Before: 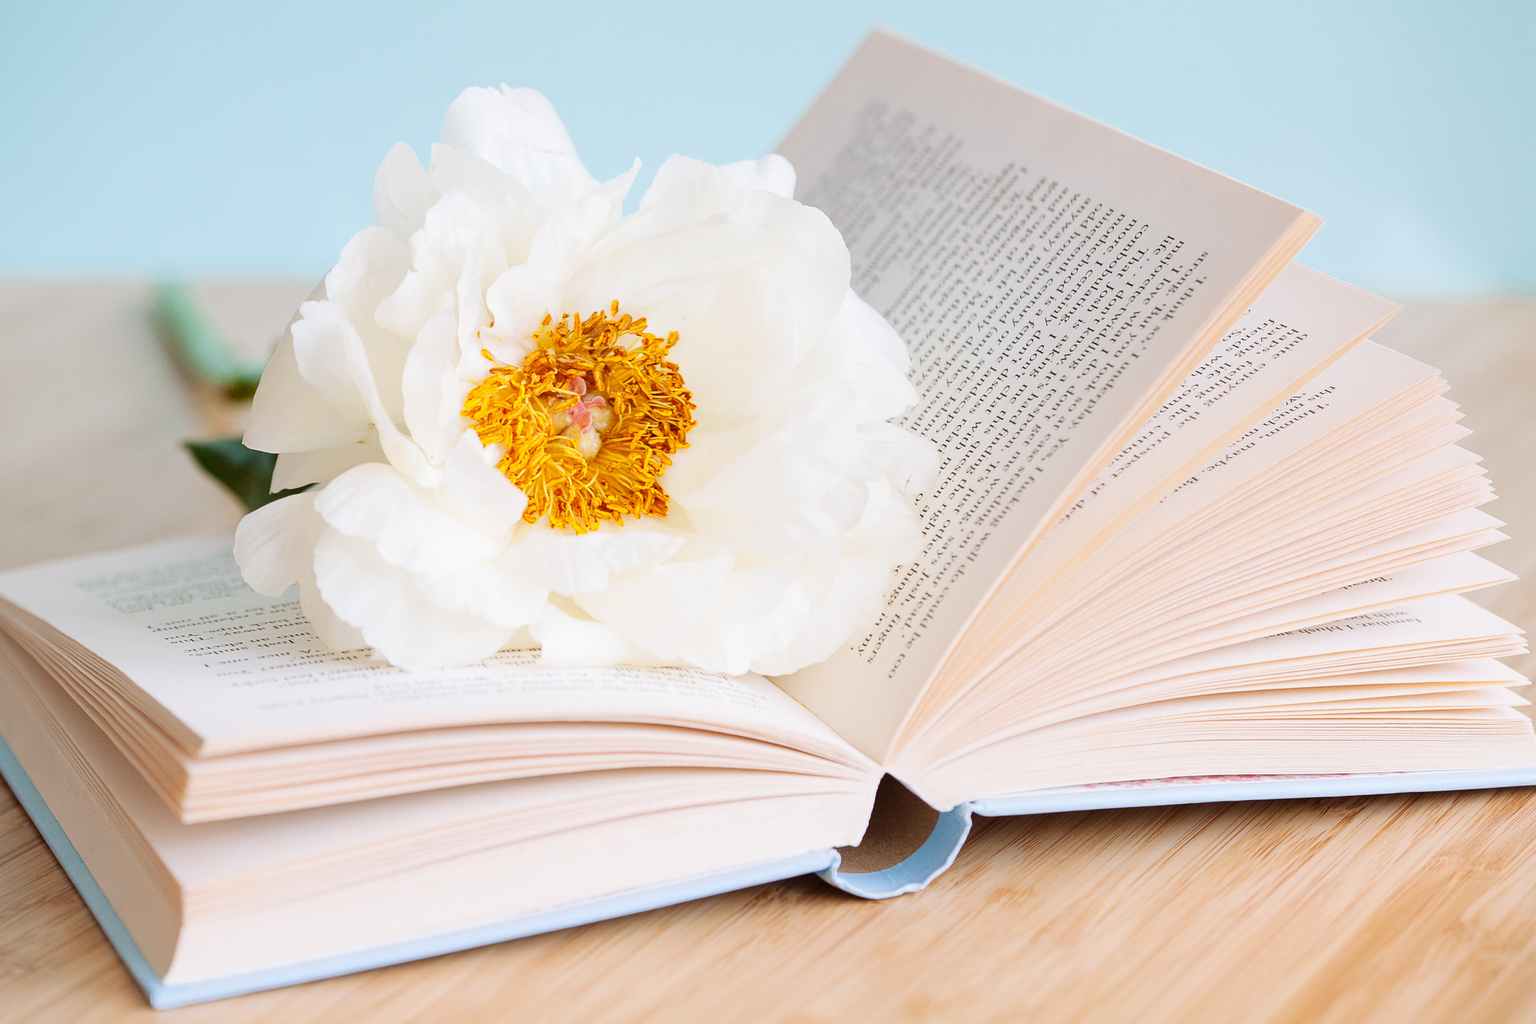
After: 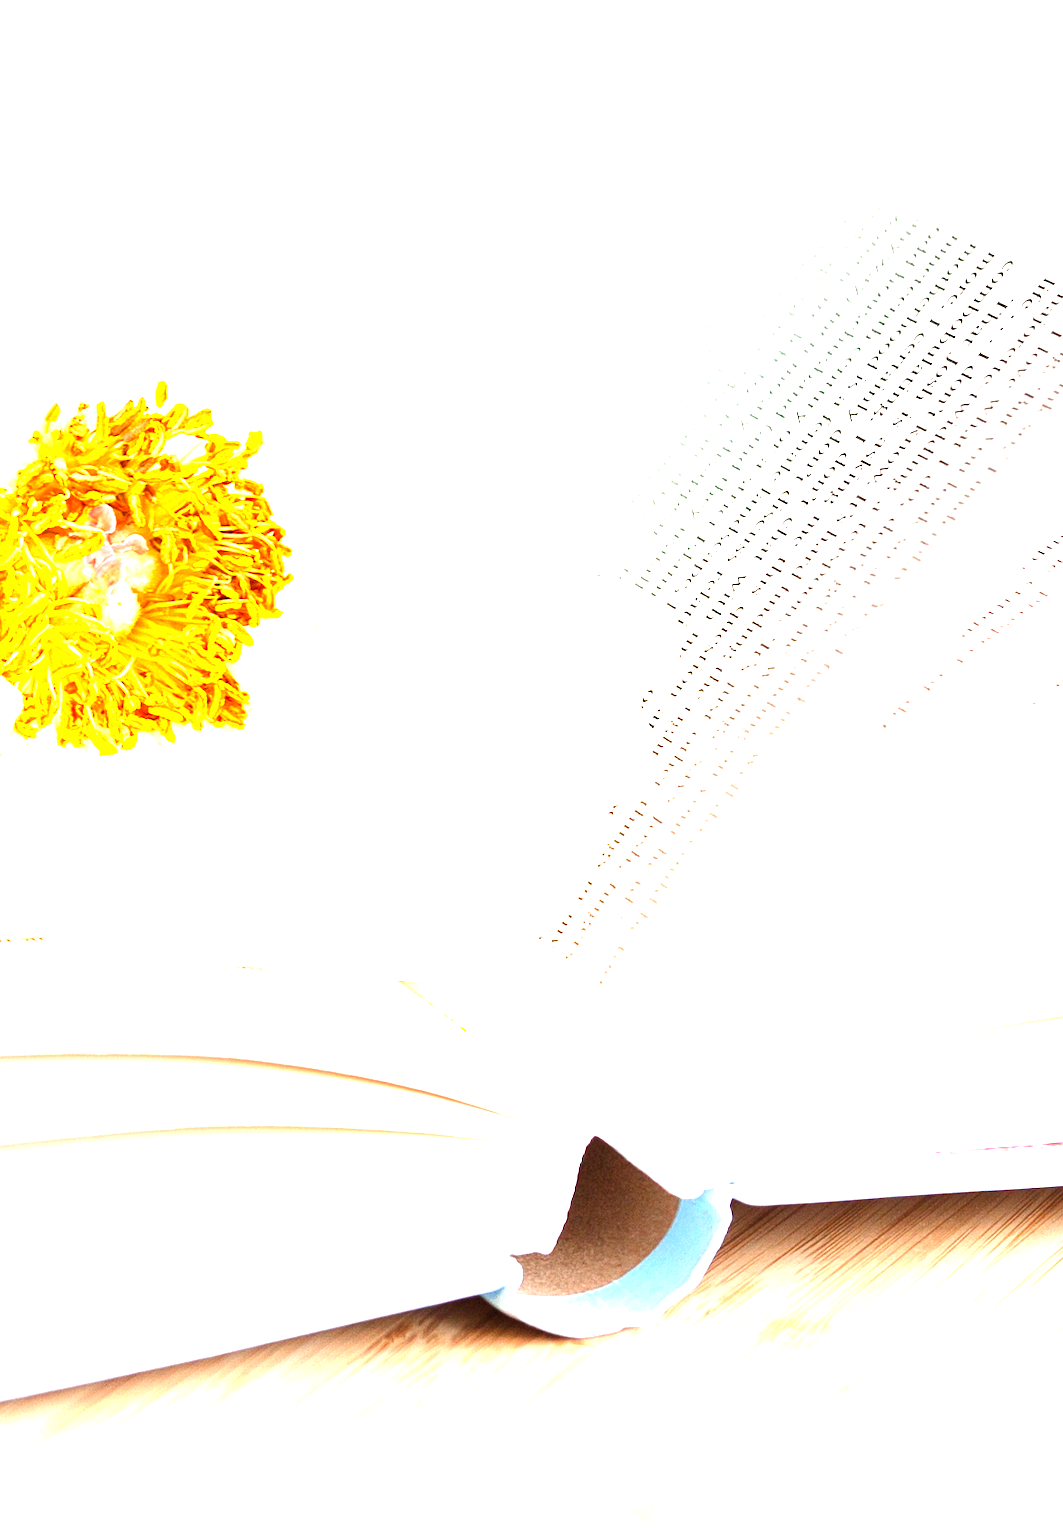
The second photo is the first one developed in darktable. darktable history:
exposure: black level correction 0.001, exposure 1.84 EV, compensate highlight preservation false
crop: left 33.452%, top 6.025%, right 23.155%
